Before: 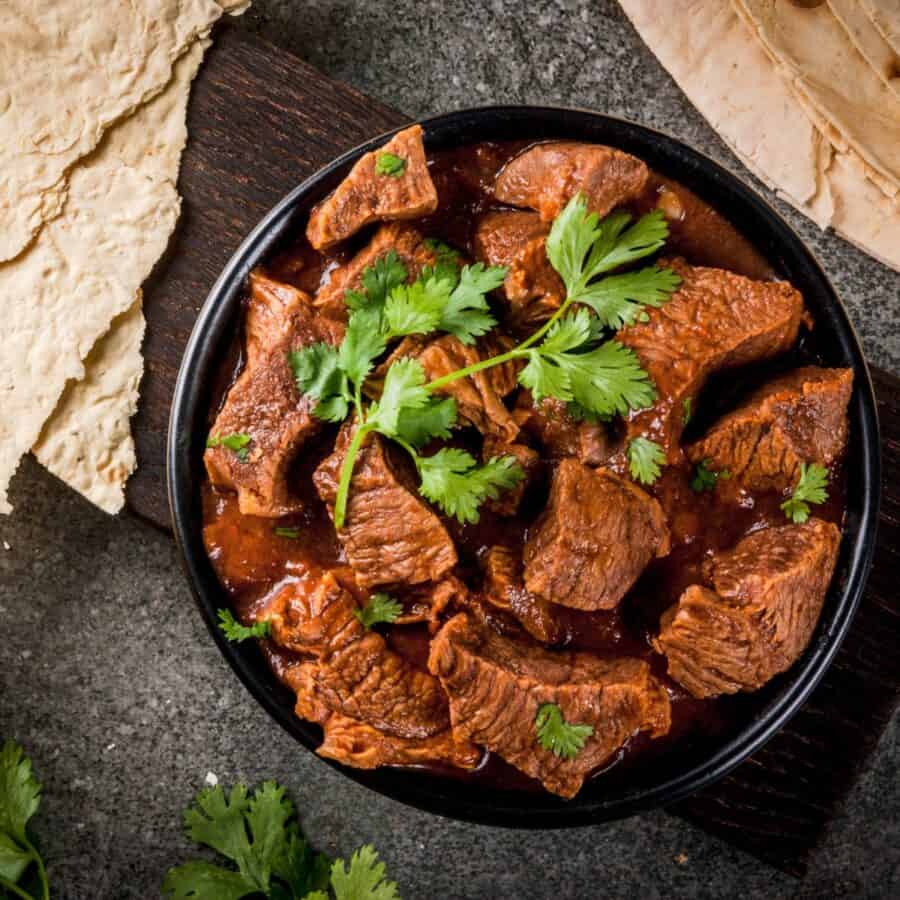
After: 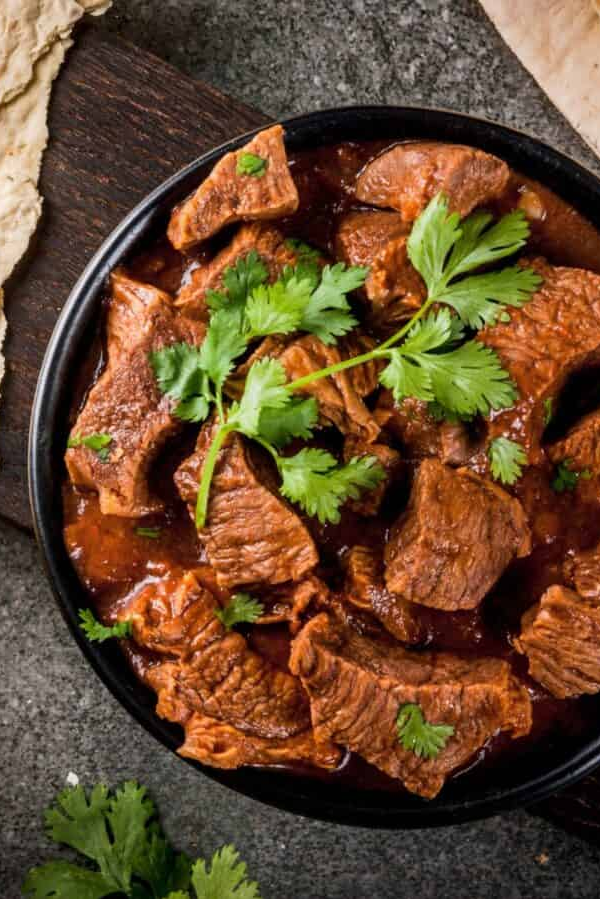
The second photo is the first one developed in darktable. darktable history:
crop and rotate: left 15.522%, right 17.775%
